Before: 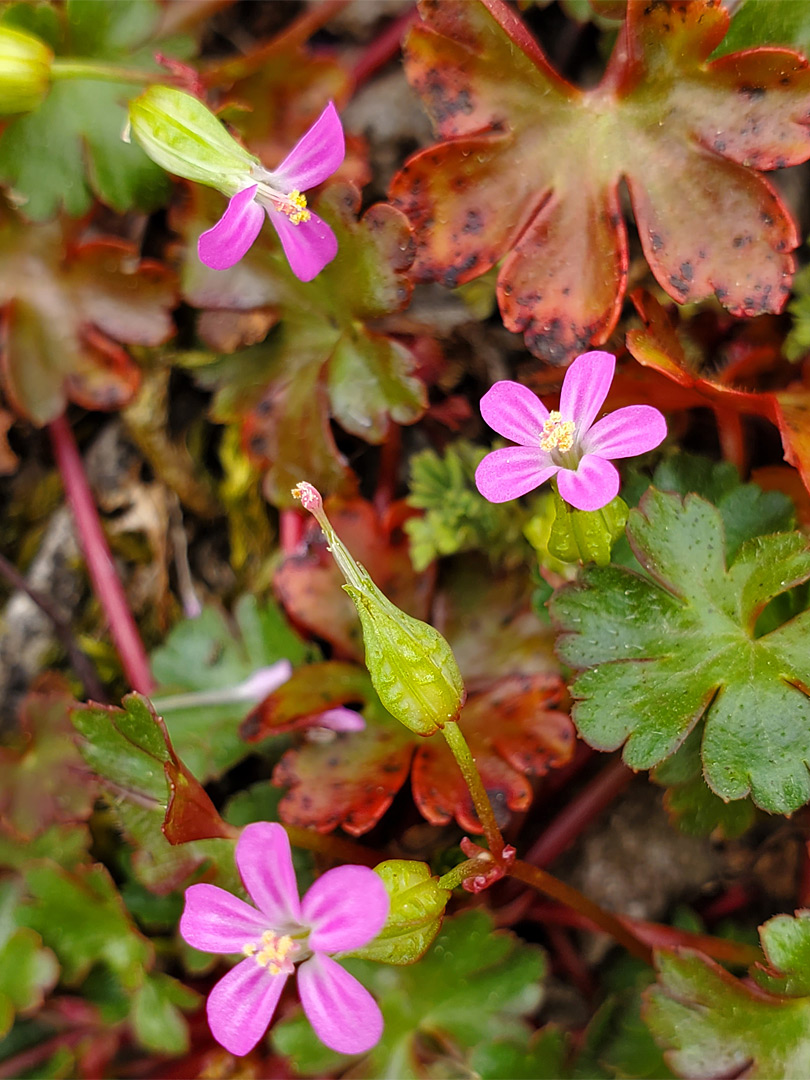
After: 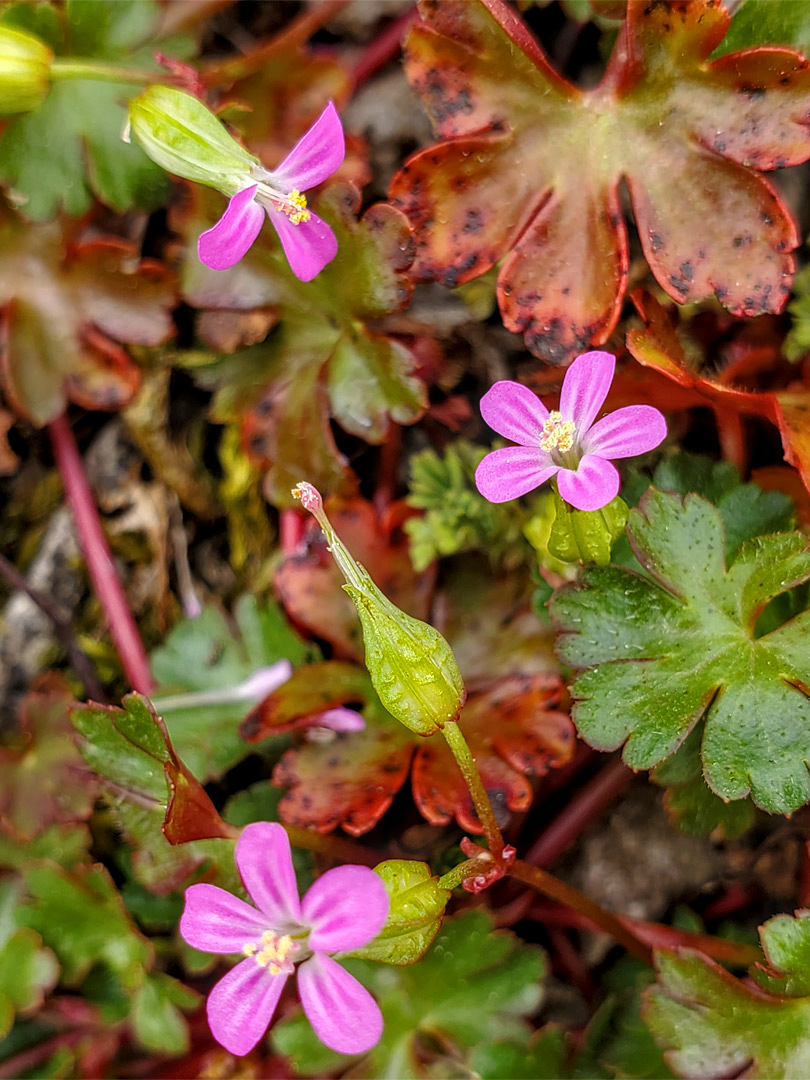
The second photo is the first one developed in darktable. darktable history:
local contrast: highlights 3%, shadows 5%, detail 133%
